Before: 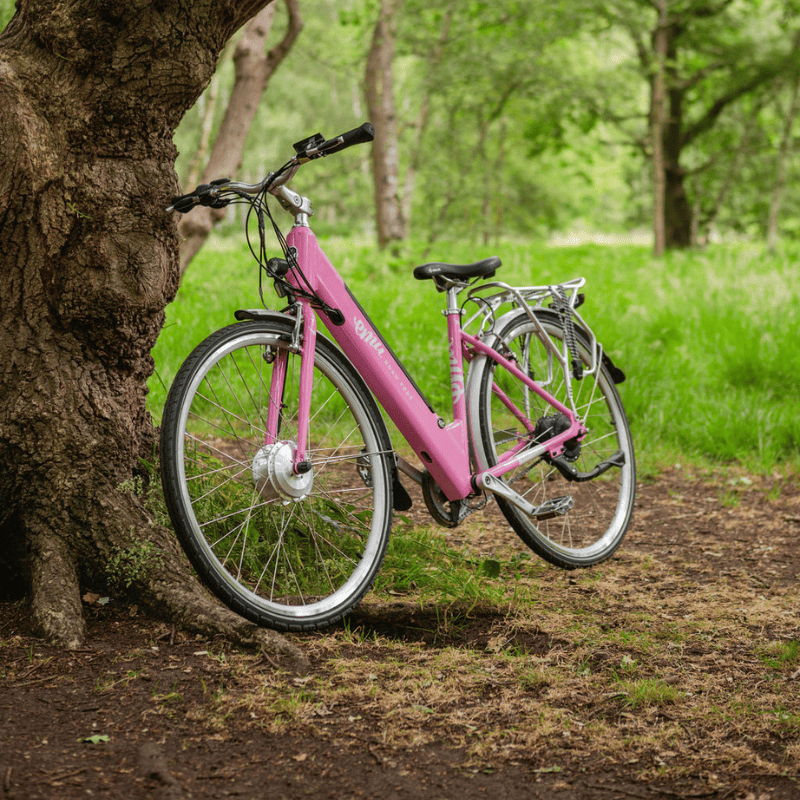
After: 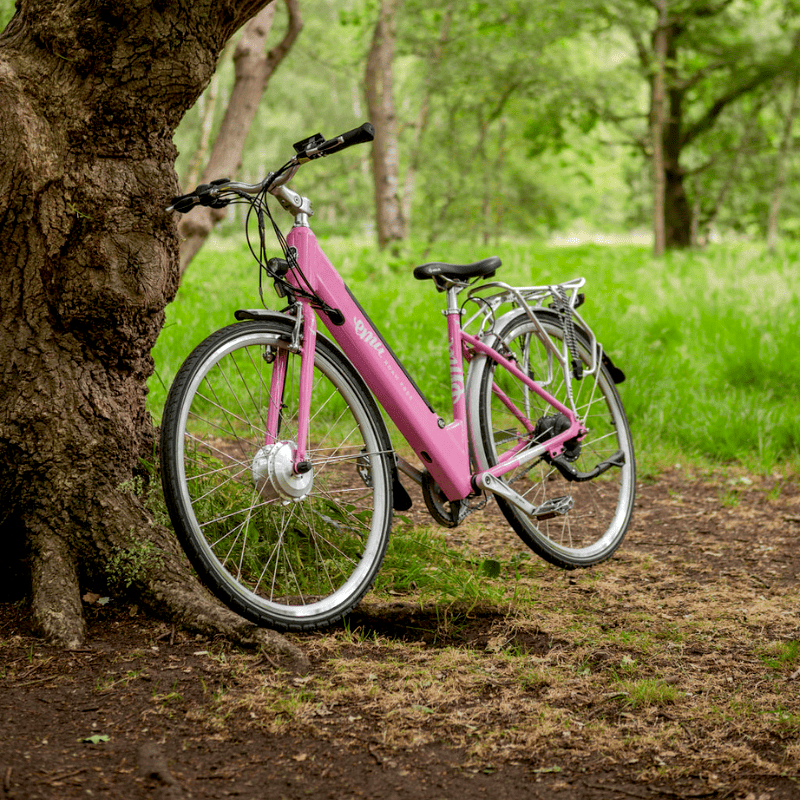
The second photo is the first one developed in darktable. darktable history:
exposure: black level correction 0.007, exposure 0.101 EV, compensate highlight preservation false
